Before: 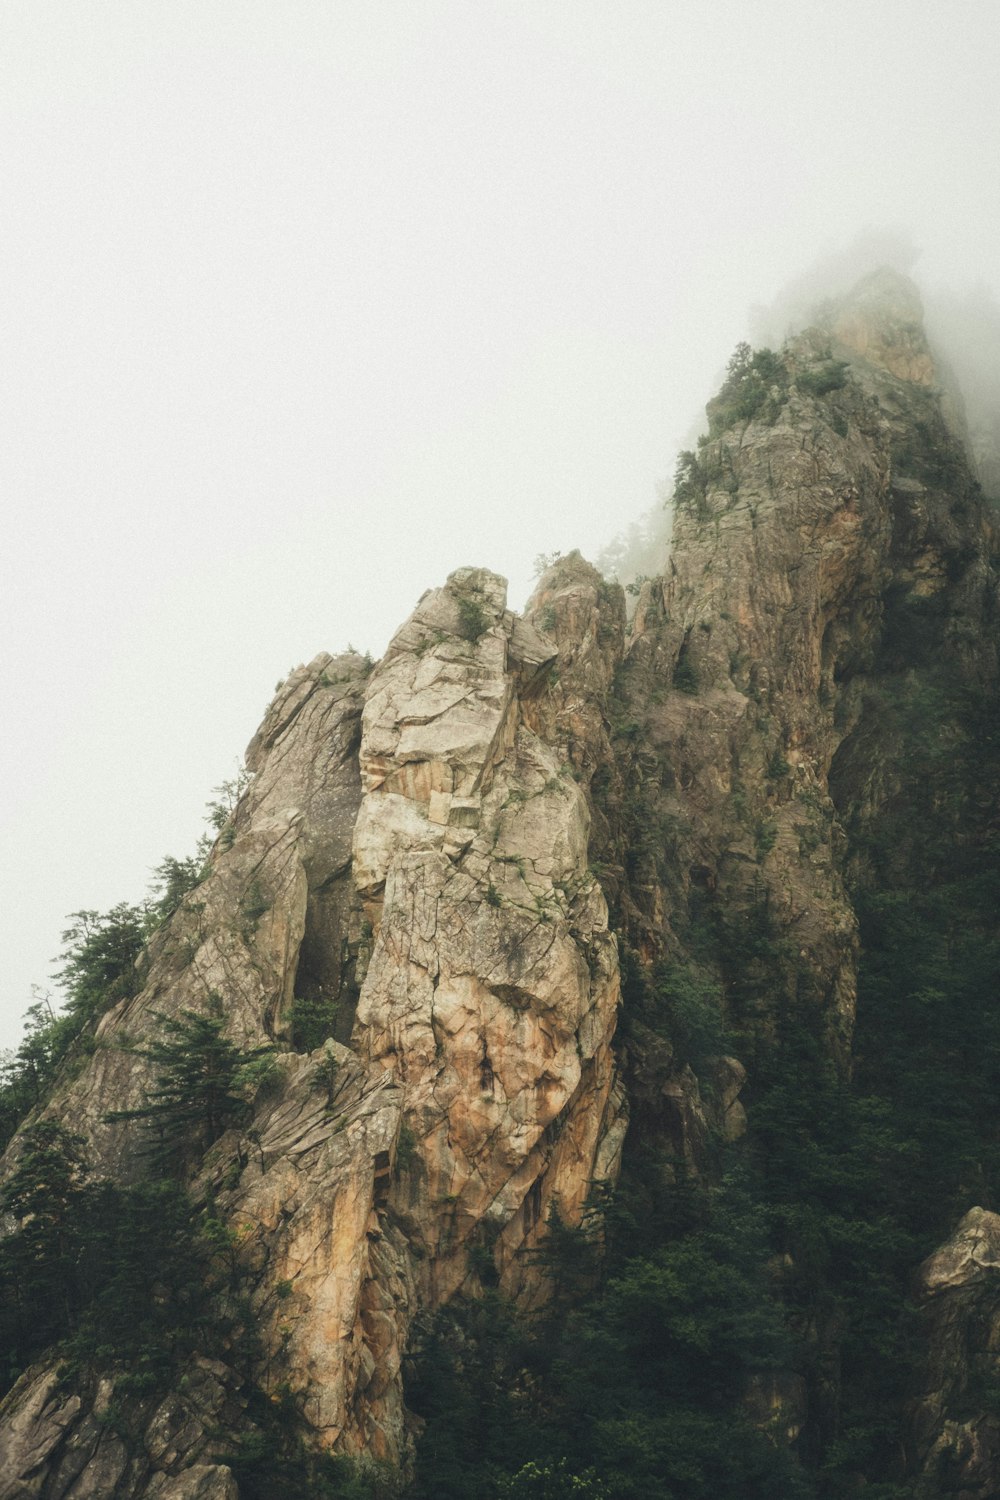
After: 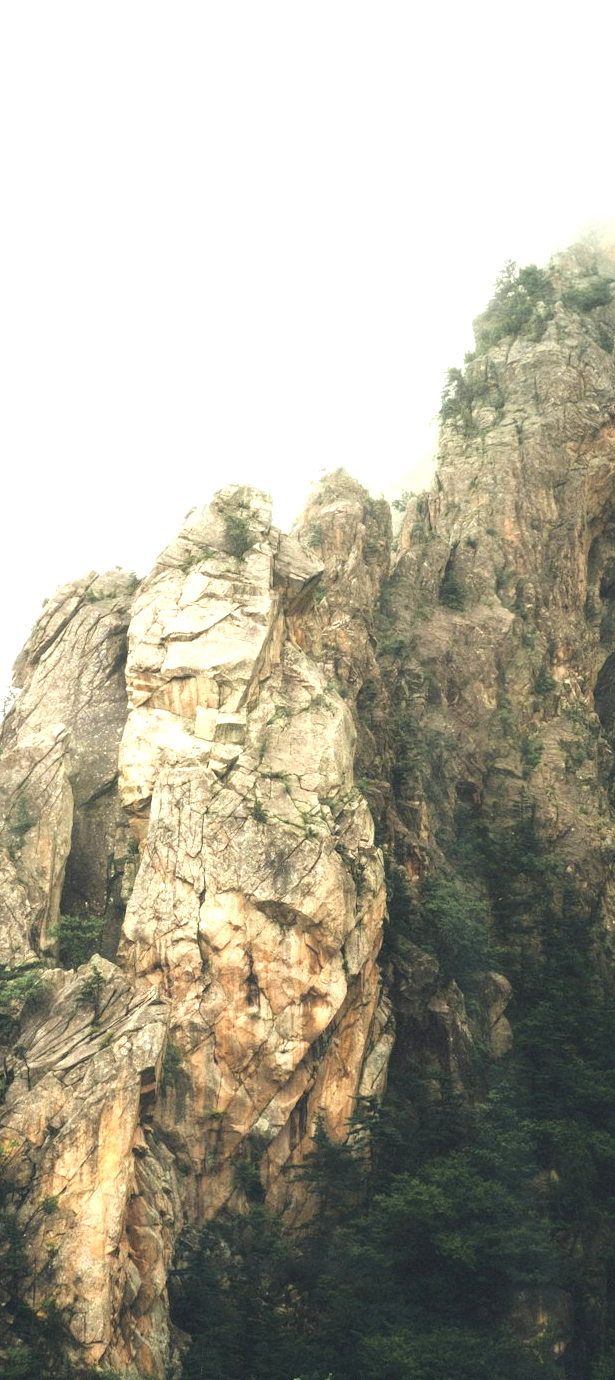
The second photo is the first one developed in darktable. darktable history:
crop and rotate: left 23.412%, top 5.643%, right 15.061%, bottom 2.344%
tone equalizer: -8 EV -0.379 EV, -7 EV -0.398 EV, -6 EV -0.355 EV, -5 EV -0.233 EV, -3 EV 0.195 EV, -2 EV 0.363 EV, -1 EV 0.366 EV, +0 EV 0.418 EV, mask exposure compensation -0.492 EV
exposure: exposure 0.651 EV, compensate exposure bias true, compensate highlight preservation false
